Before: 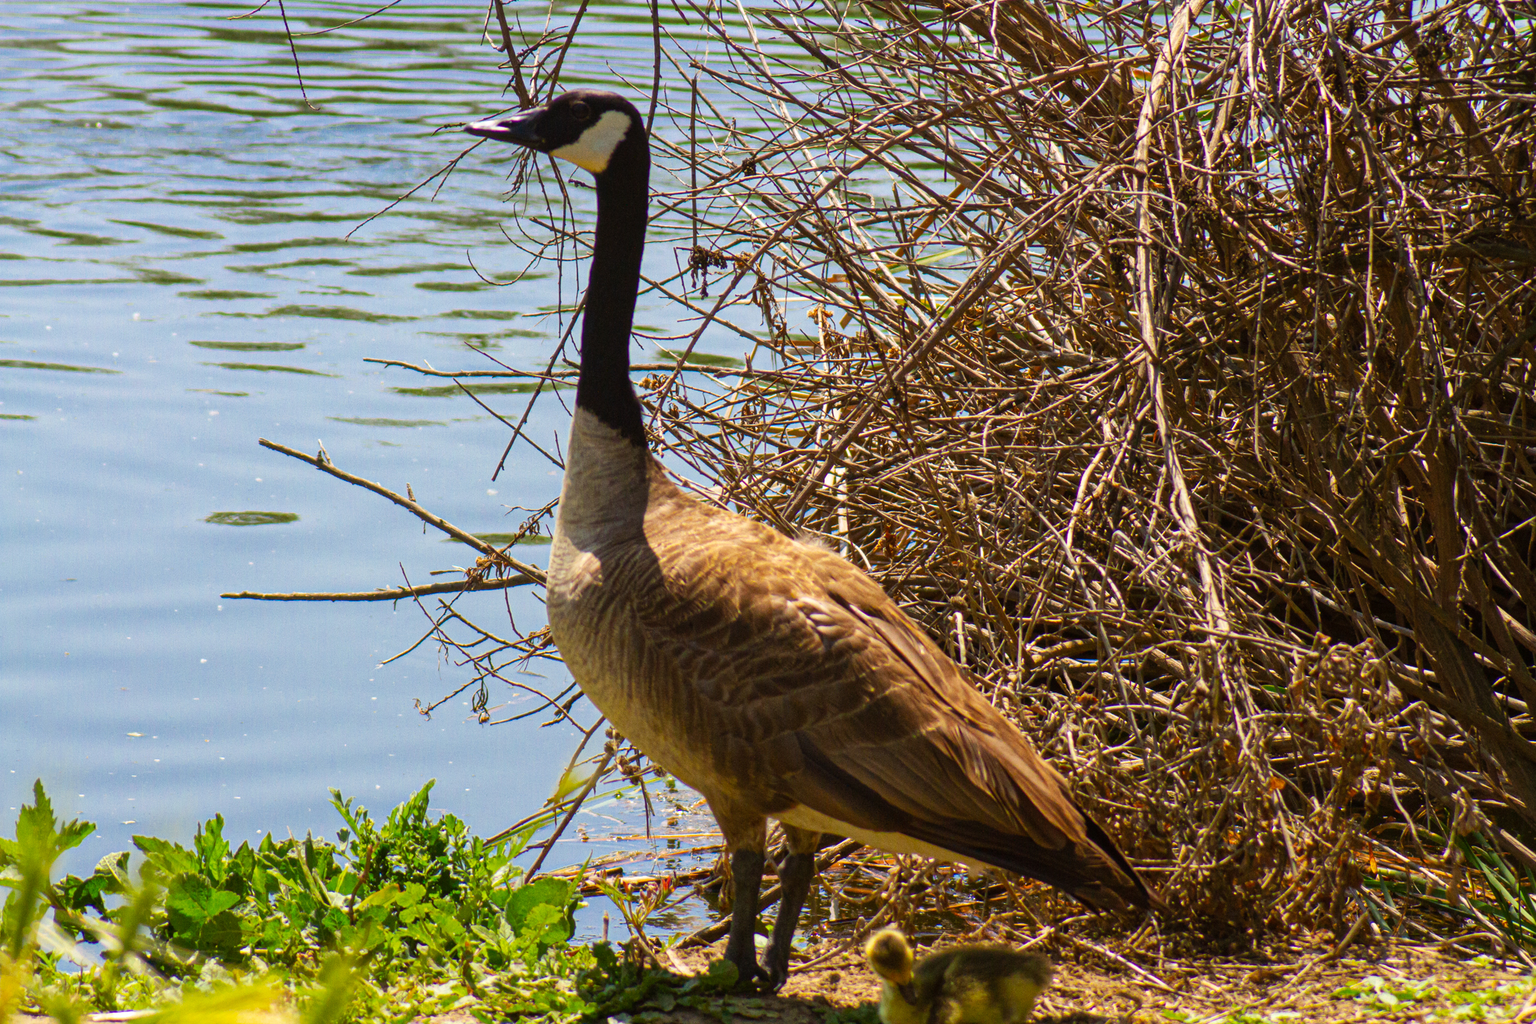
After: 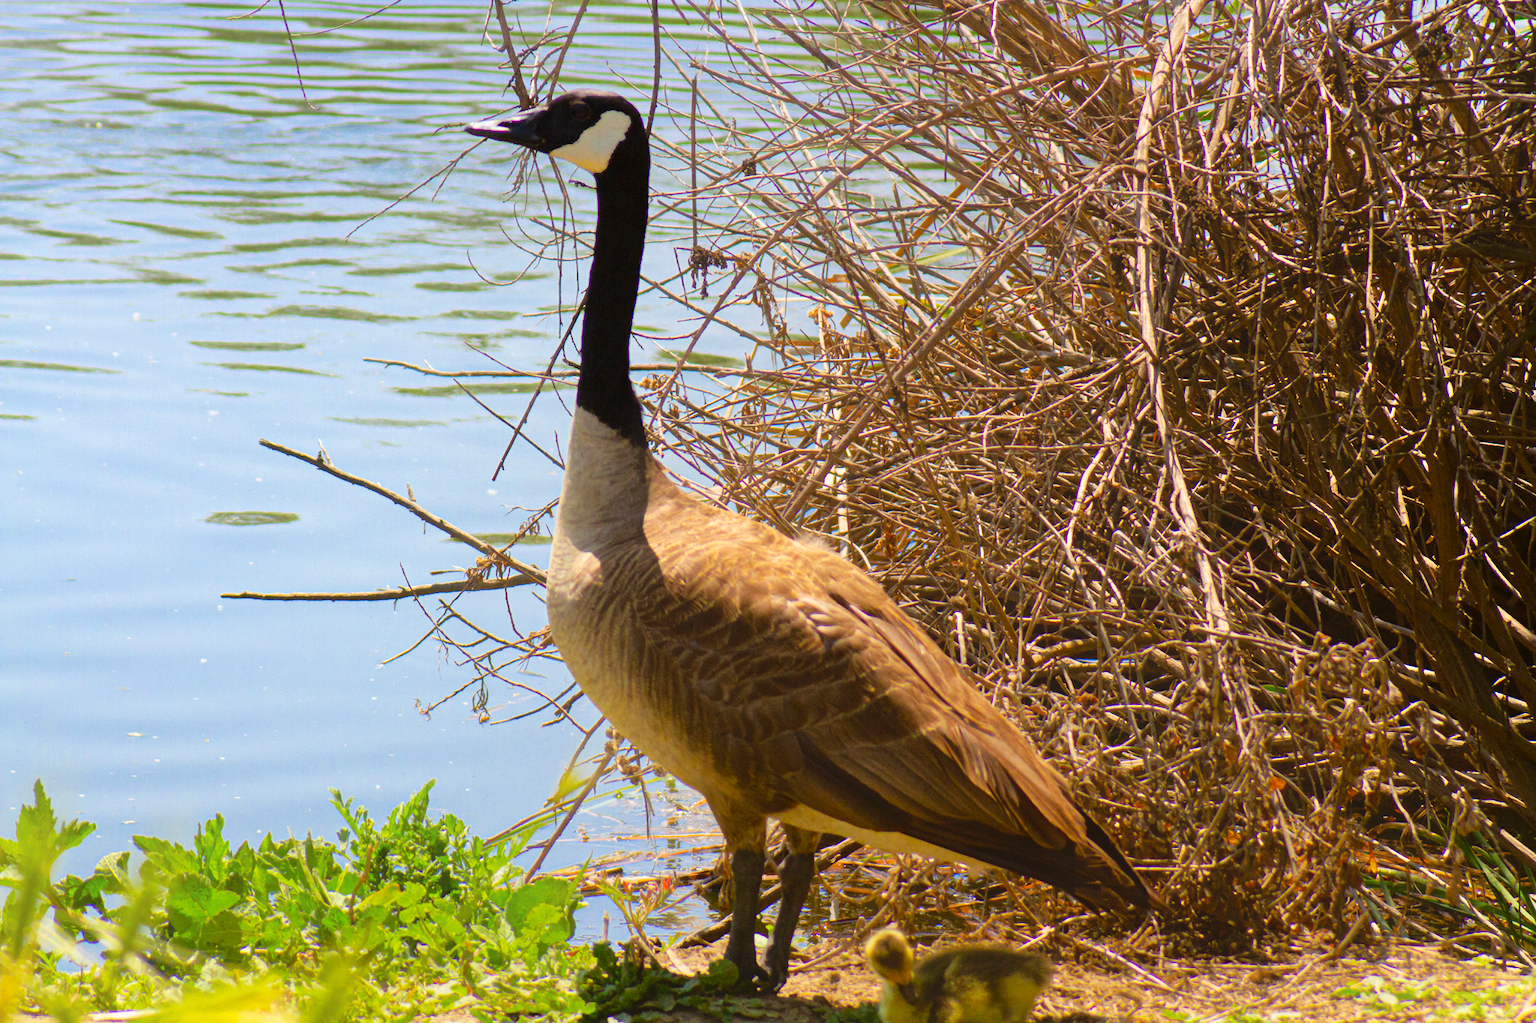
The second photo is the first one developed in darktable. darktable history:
contrast equalizer: octaves 7, y [[0.6 ×6], [0.55 ×6], [0 ×6], [0 ×6], [0 ×6]], mix -1
tone equalizer: -8 EV 0.001 EV, -7 EV -0.004 EV, -6 EV 0.009 EV, -5 EV 0.032 EV, -4 EV 0.276 EV, -3 EV 0.644 EV, -2 EV 0.584 EV, -1 EV 0.187 EV, +0 EV 0.024 EV
exposure: black level correction 0.003, exposure 0.383 EV, compensate highlight preservation false
